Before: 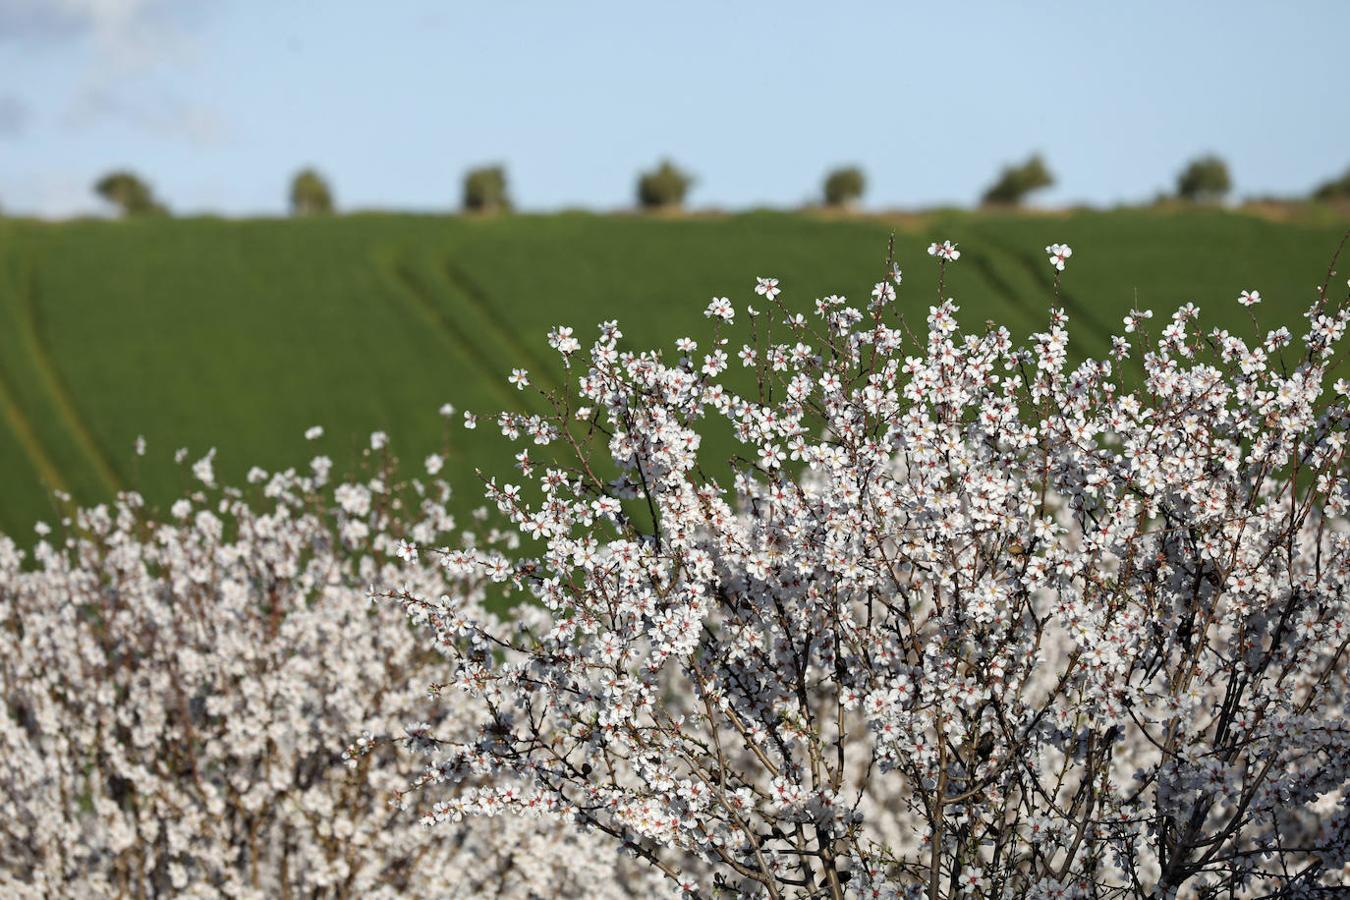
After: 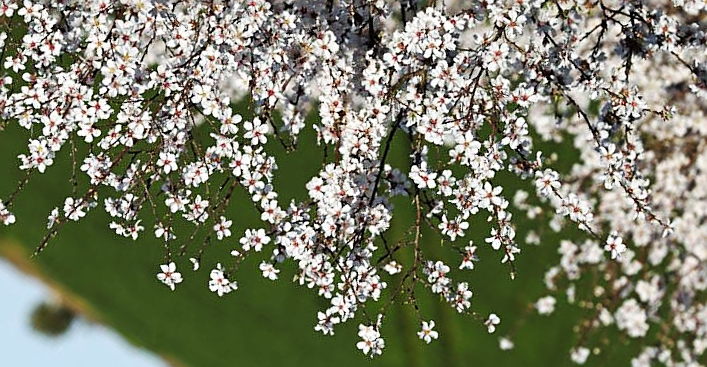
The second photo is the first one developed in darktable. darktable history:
crop and rotate: angle 147.64°, left 9.125%, top 15.68%, right 4.562%, bottom 16.99%
sharpen: on, module defaults
tone curve: curves: ch0 [(0, 0) (0.003, 0.009) (0.011, 0.013) (0.025, 0.019) (0.044, 0.029) (0.069, 0.04) (0.1, 0.053) (0.136, 0.08) (0.177, 0.114) (0.224, 0.151) (0.277, 0.207) (0.335, 0.267) (0.399, 0.35) (0.468, 0.442) (0.543, 0.545) (0.623, 0.656) (0.709, 0.752) (0.801, 0.843) (0.898, 0.932) (1, 1)], preserve colors none
